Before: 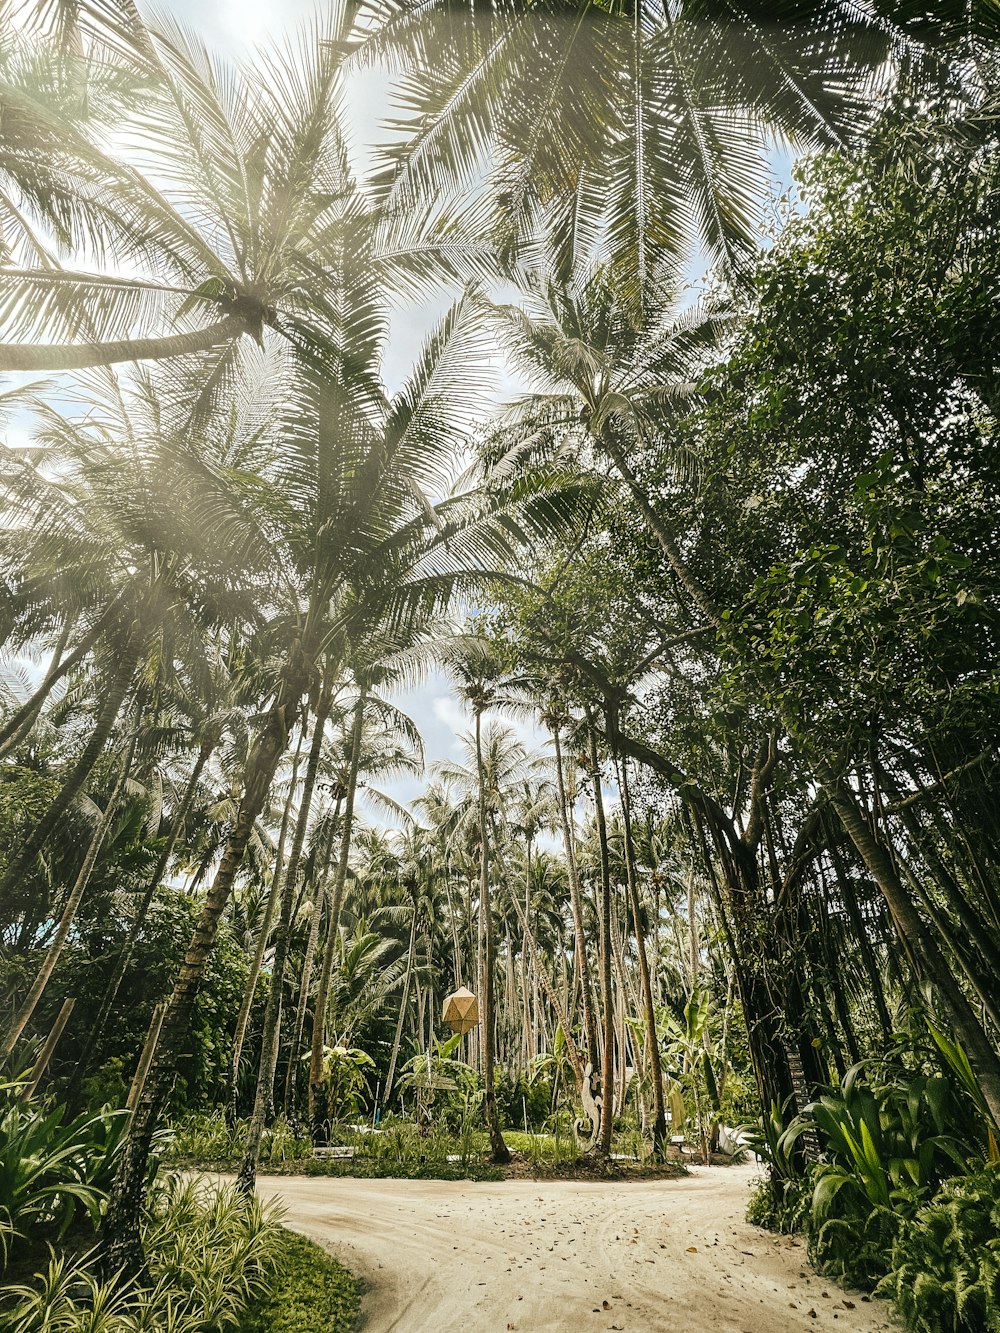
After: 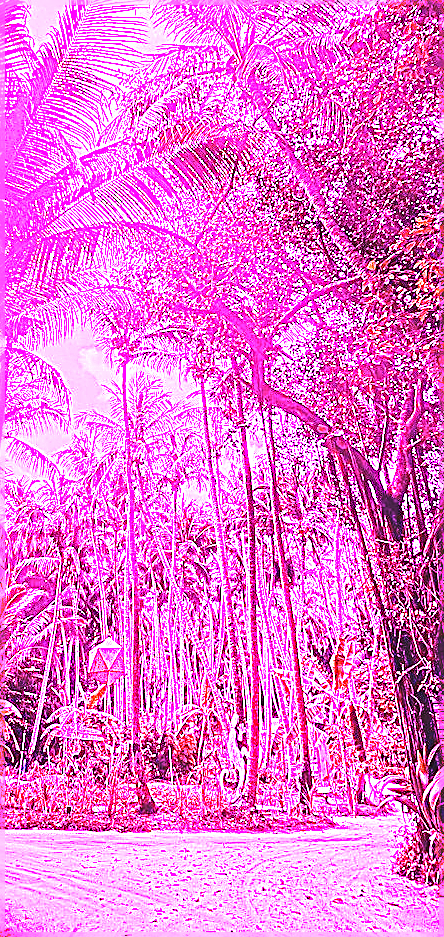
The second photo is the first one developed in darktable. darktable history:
sharpen: on, module defaults
exposure: black level correction -0.014, exposure -0.193 EV, compensate highlight preservation false
white balance: red 8, blue 8
crop: left 35.432%, top 26.233%, right 20.145%, bottom 3.432%
